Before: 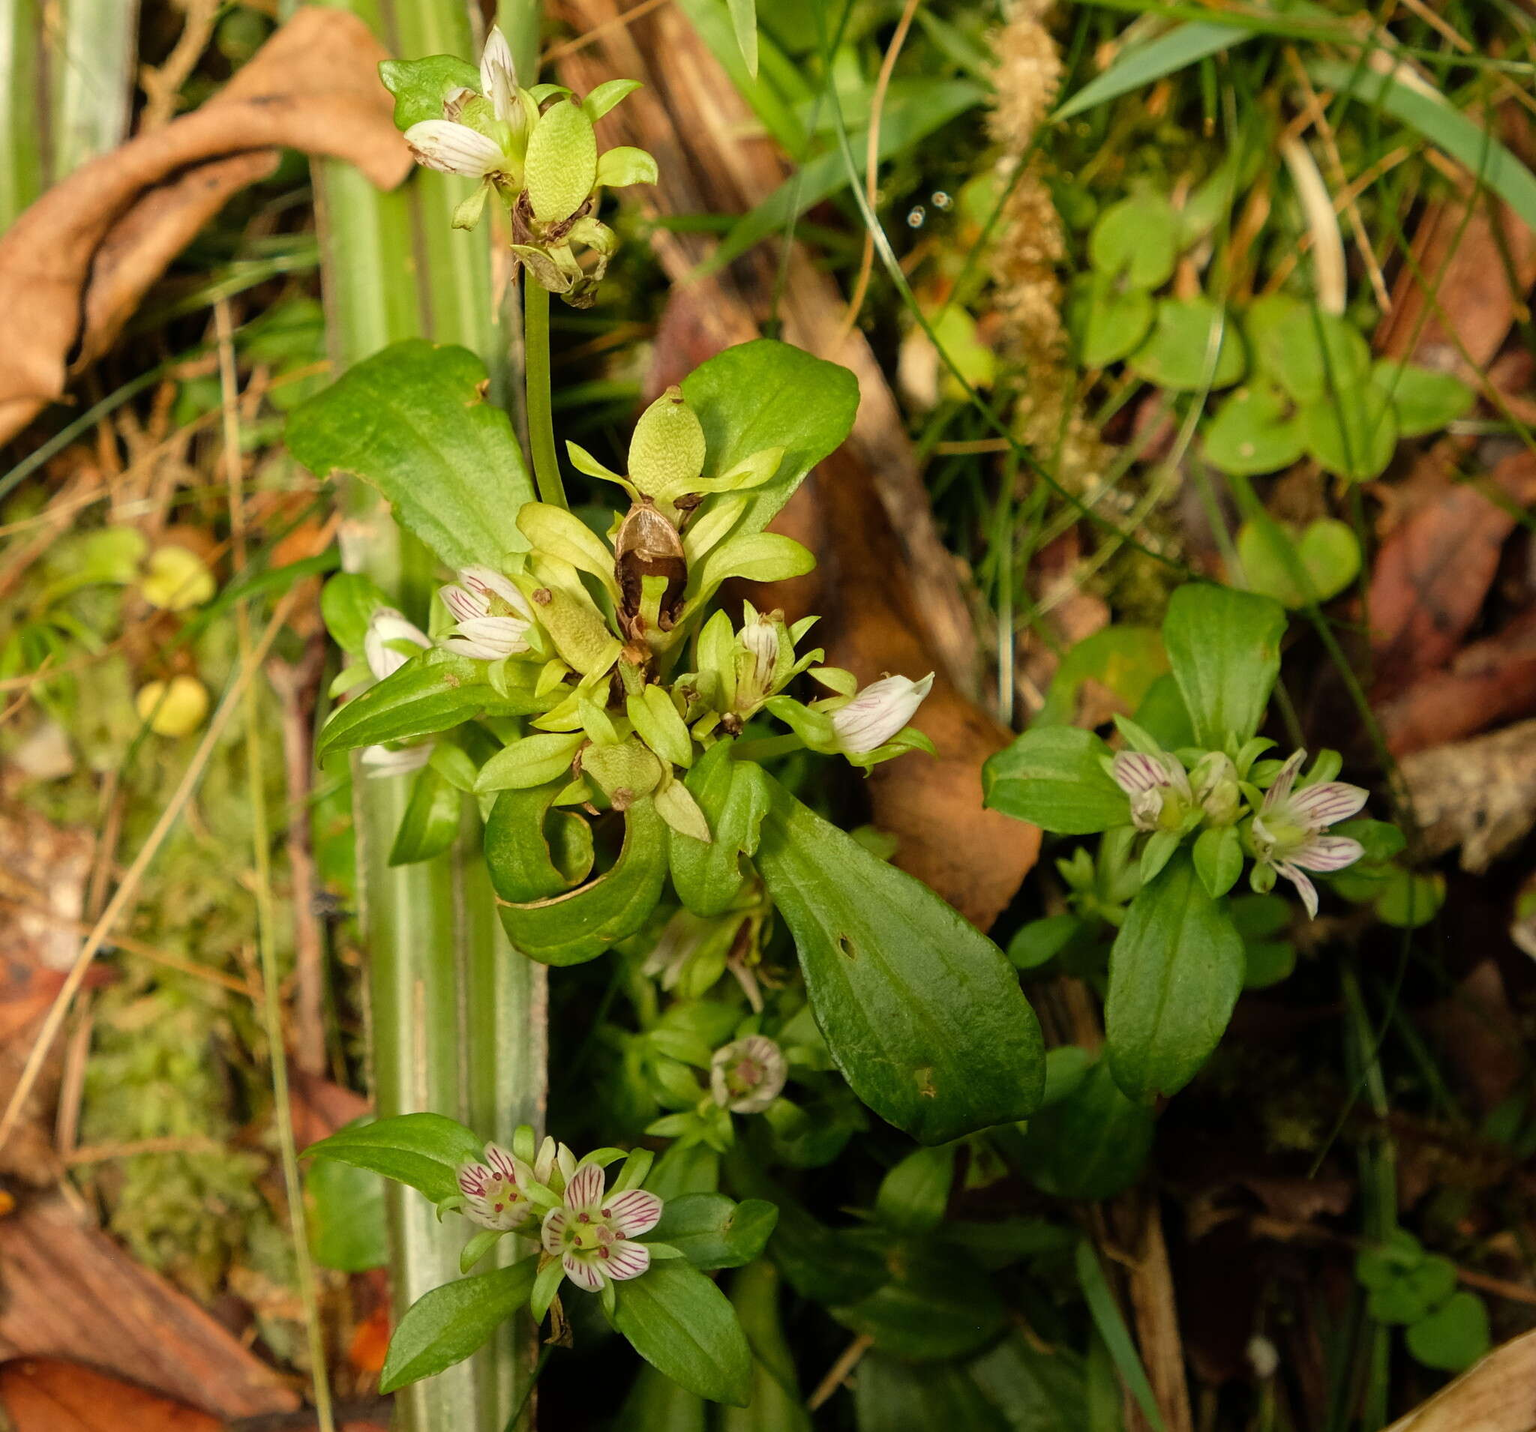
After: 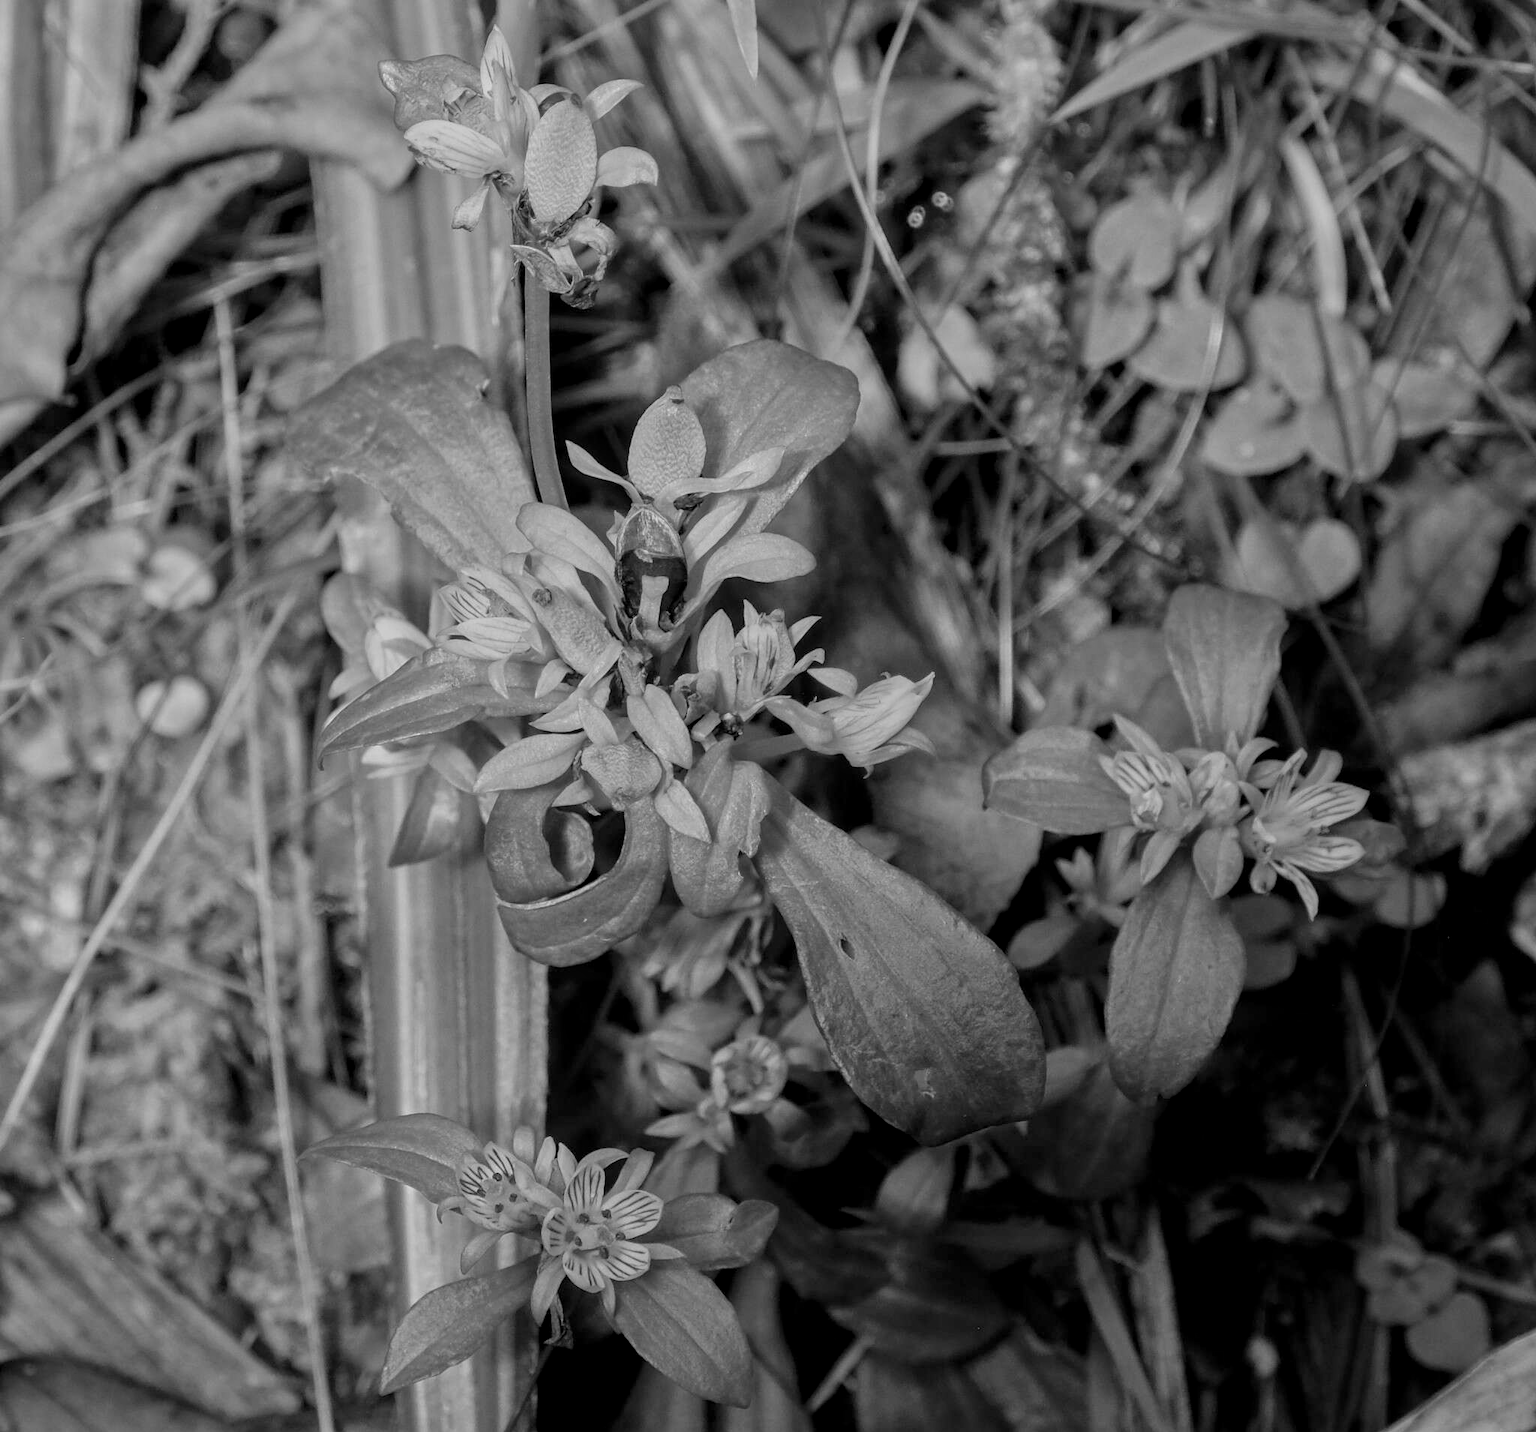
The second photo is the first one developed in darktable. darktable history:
monochrome: on, module defaults
tone equalizer: -8 EV -0.002 EV, -7 EV 0.005 EV, -6 EV -0.008 EV, -5 EV 0.007 EV, -4 EV -0.042 EV, -3 EV -0.233 EV, -2 EV -0.662 EV, -1 EV -0.983 EV, +0 EV -0.969 EV, smoothing diameter 2%, edges refinement/feathering 20, mask exposure compensation -1.57 EV, filter diffusion 5
white balance: red 0.926, green 1.003, blue 1.133
local contrast: on, module defaults
